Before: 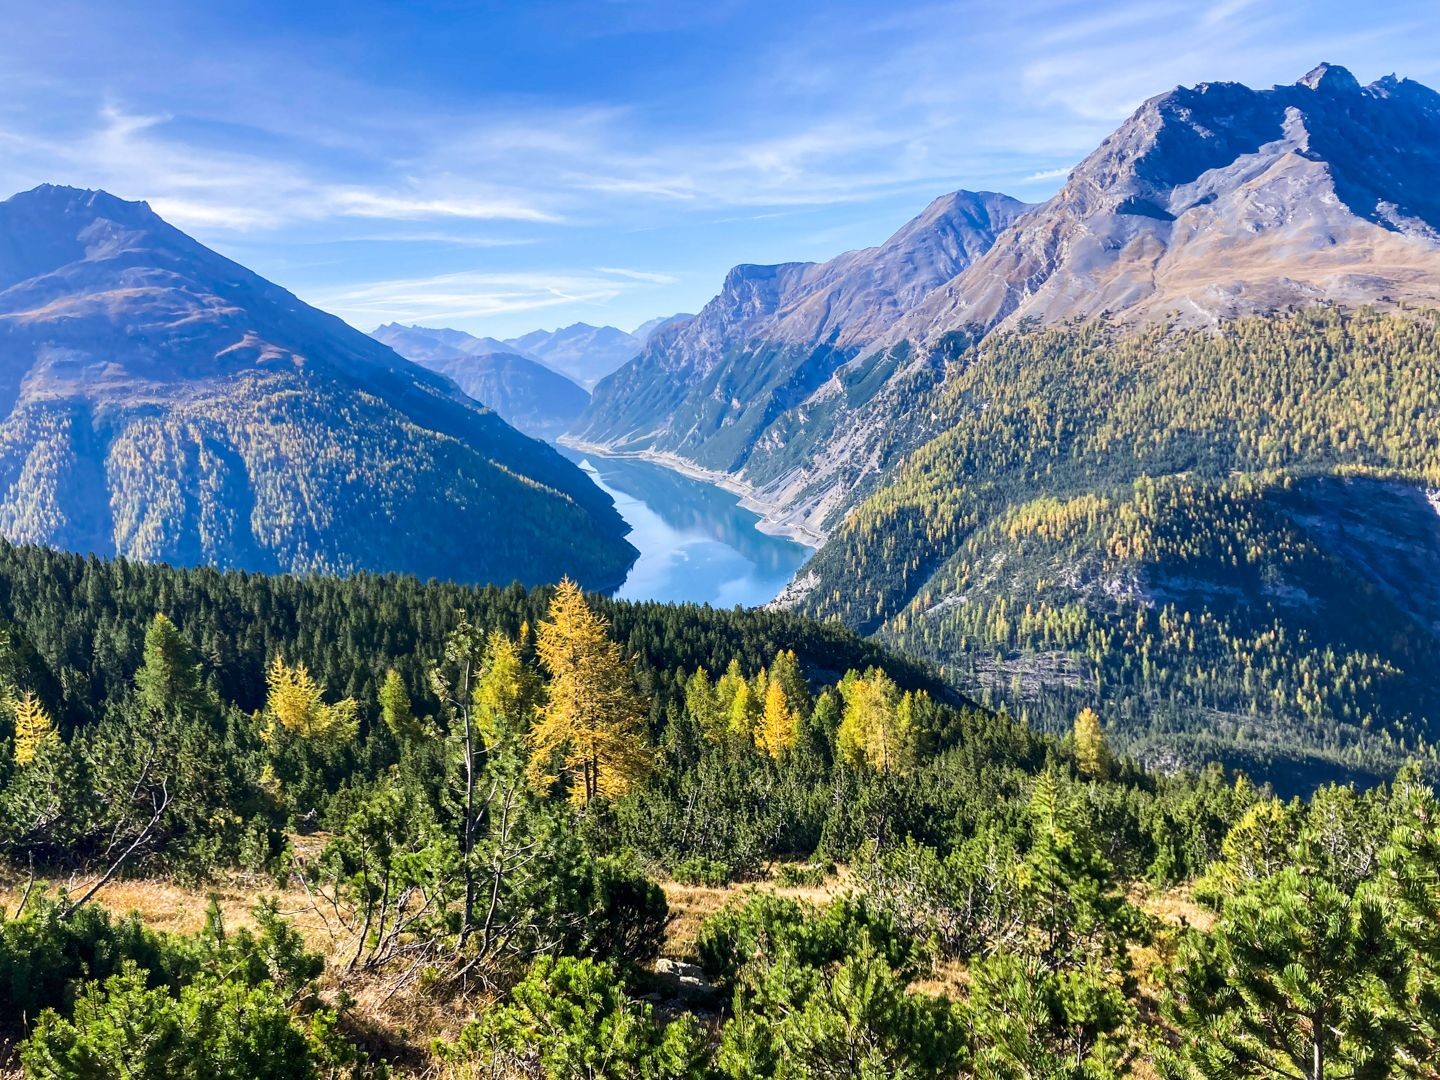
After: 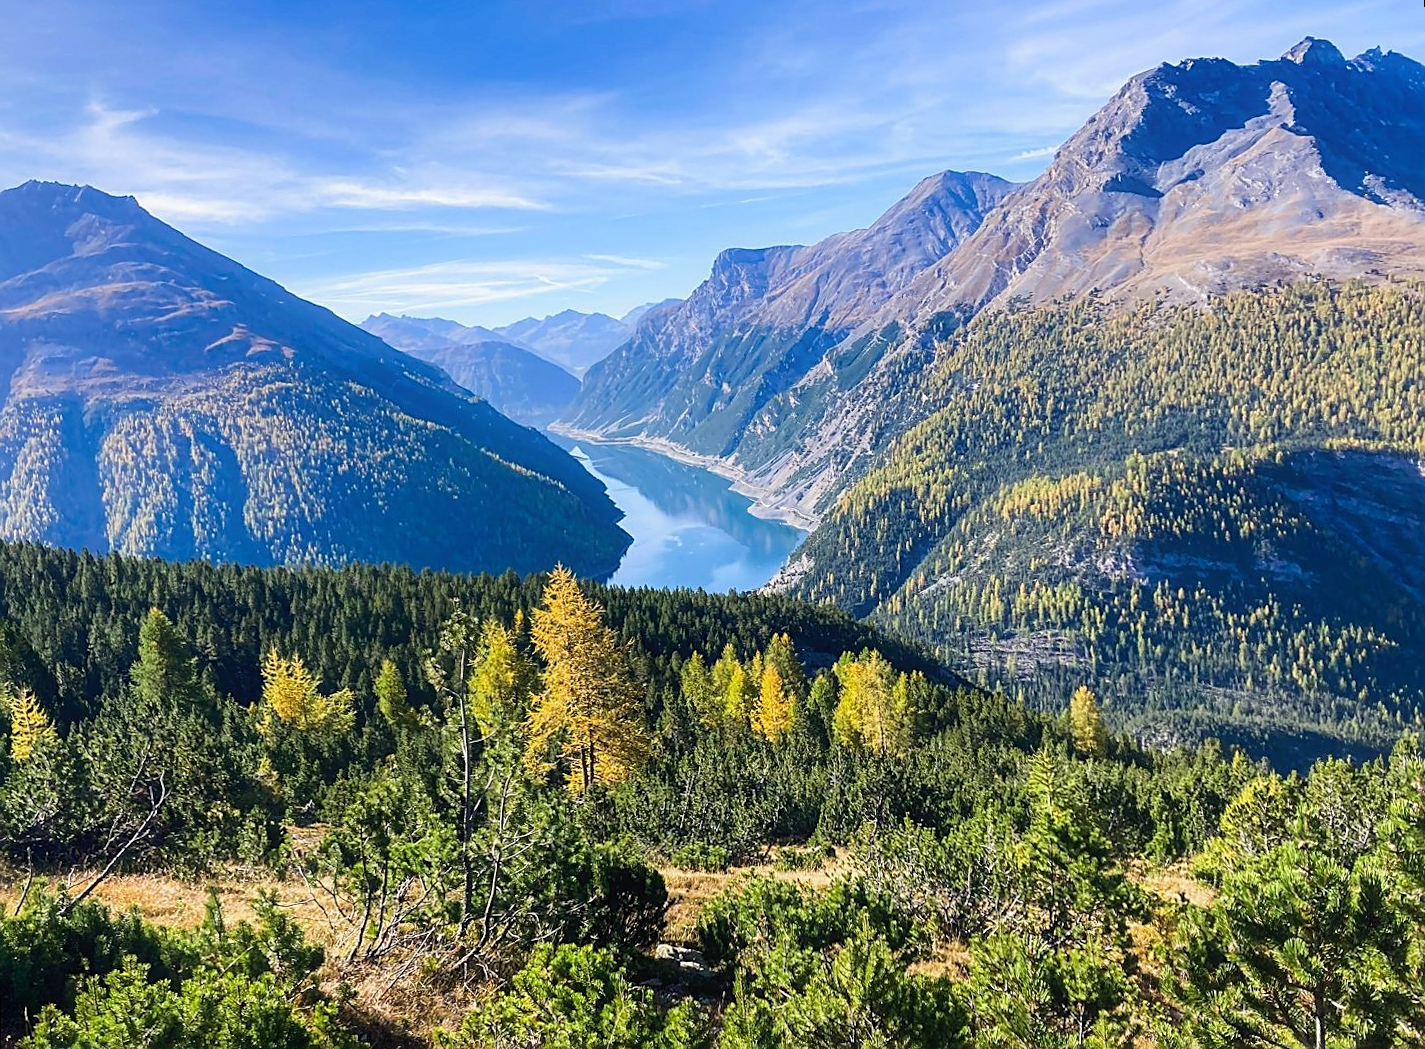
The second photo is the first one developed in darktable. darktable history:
rotate and perspective: rotation -1°, crop left 0.011, crop right 0.989, crop top 0.025, crop bottom 0.975
sharpen: on, module defaults
contrast equalizer: y [[0.5, 0.488, 0.462, 0.461, 0.491, 0.5], [0.5 ×6], [0.5 ×6], [0 ×6], [0 ×6]]
